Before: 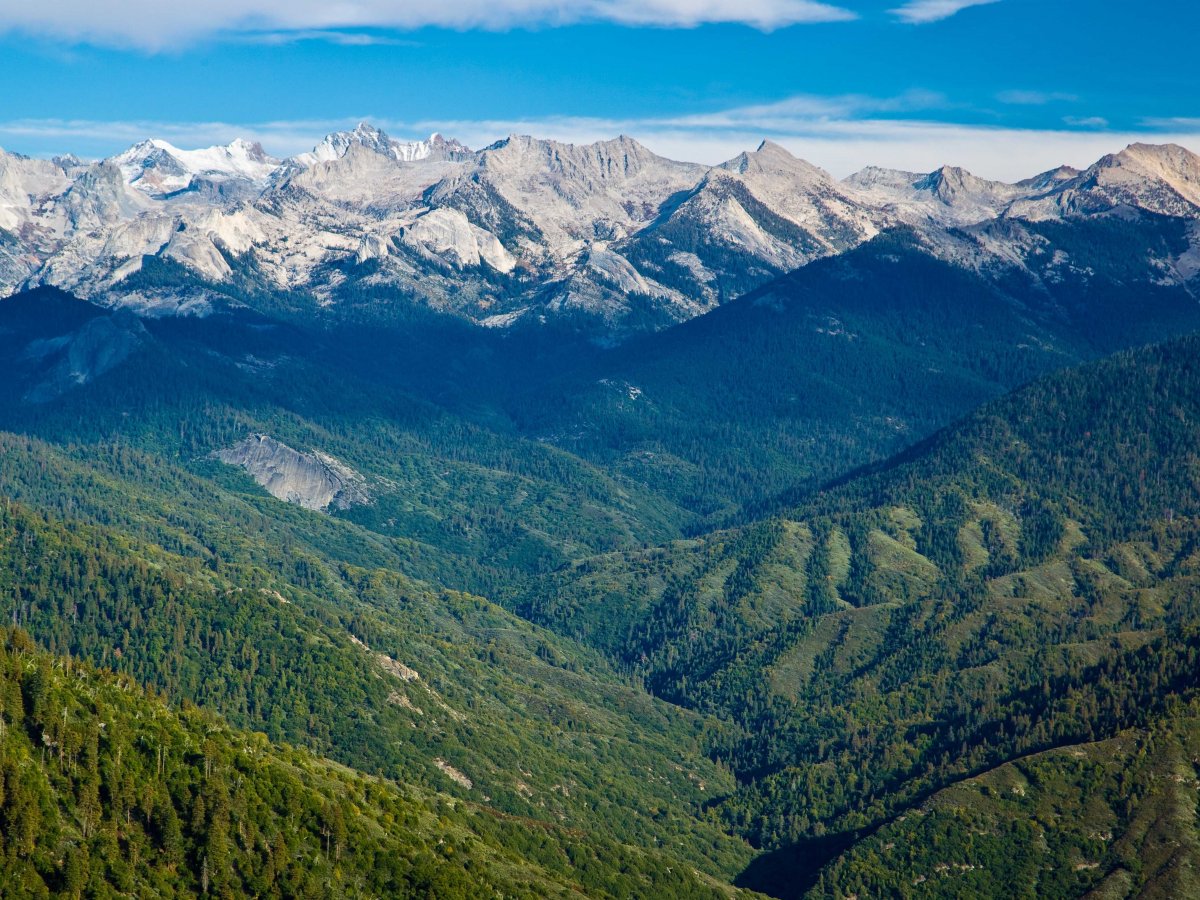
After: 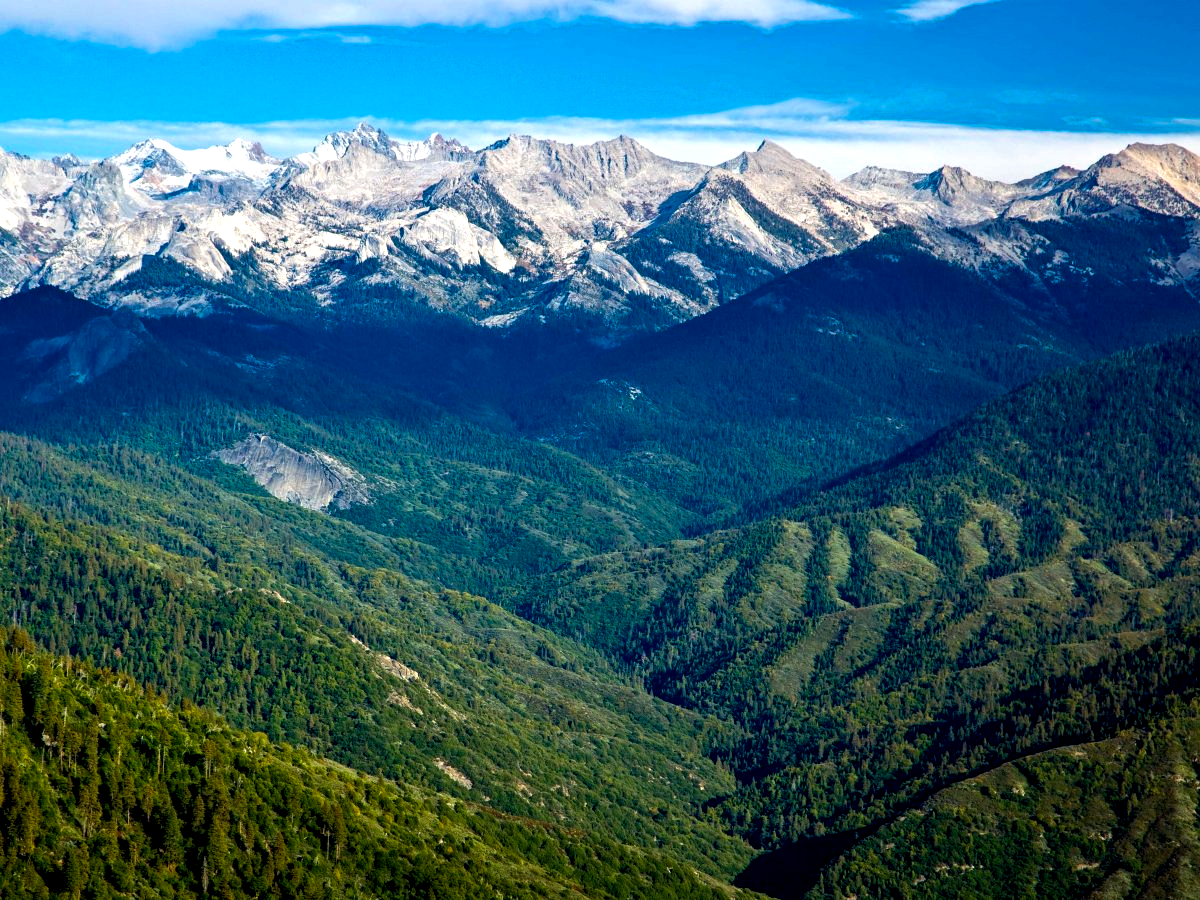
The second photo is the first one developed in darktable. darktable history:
local contrast: highlights 100%, shadows 100%, detail 120%, midtone range 0.2
color balance: lift [0.991, 1, 1, 1], gamma [0.996, 1, 1, 1], input saturation 98.52%, contrast 20.34%, output saturation 103.72%
